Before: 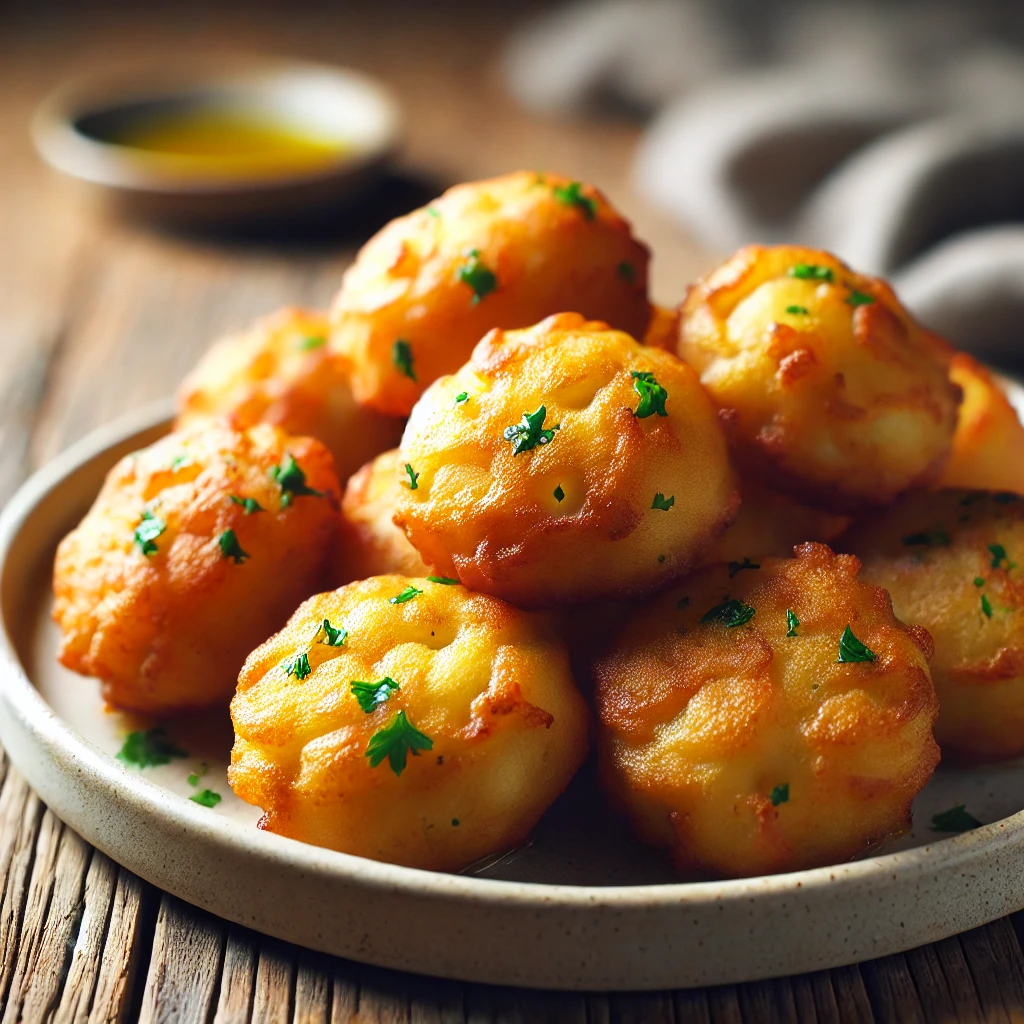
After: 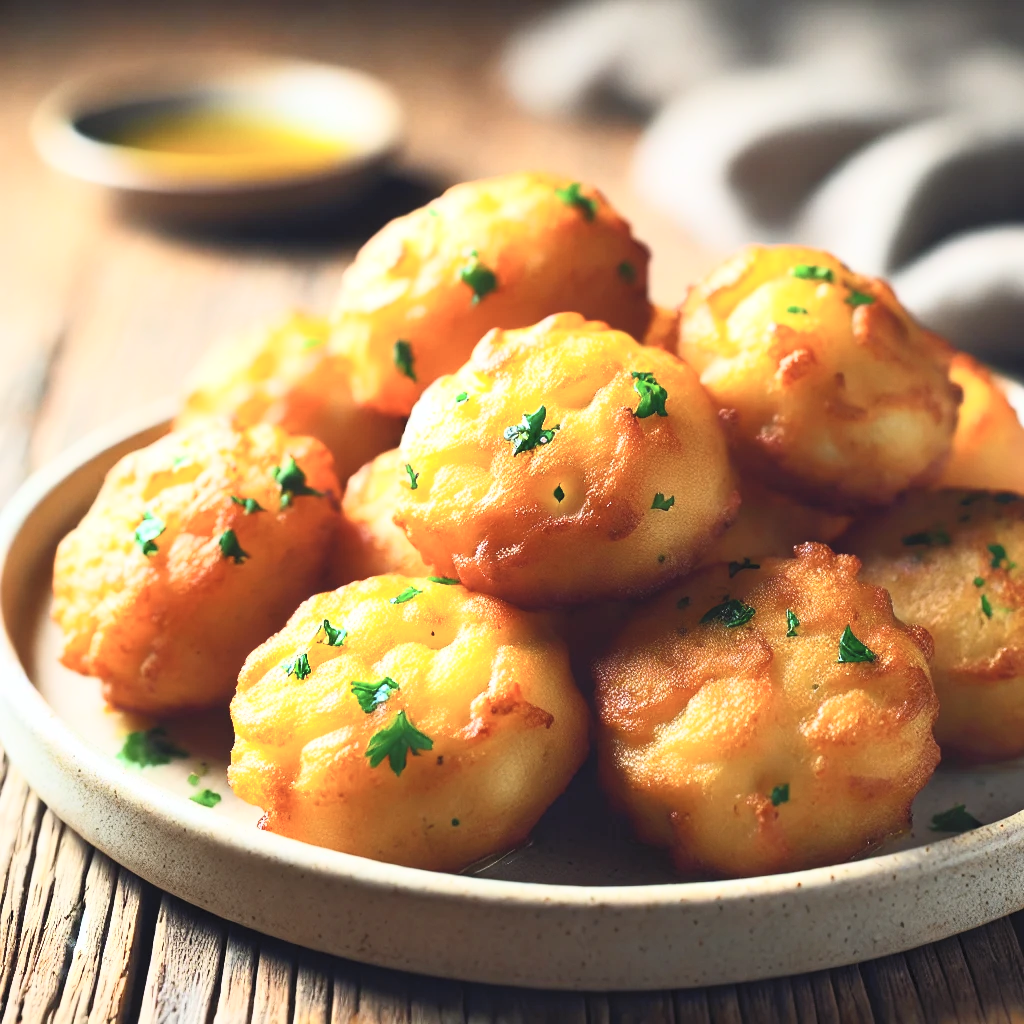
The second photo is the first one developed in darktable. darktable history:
contrast brightness saturation: contrast 0.389, brightness 0.54
